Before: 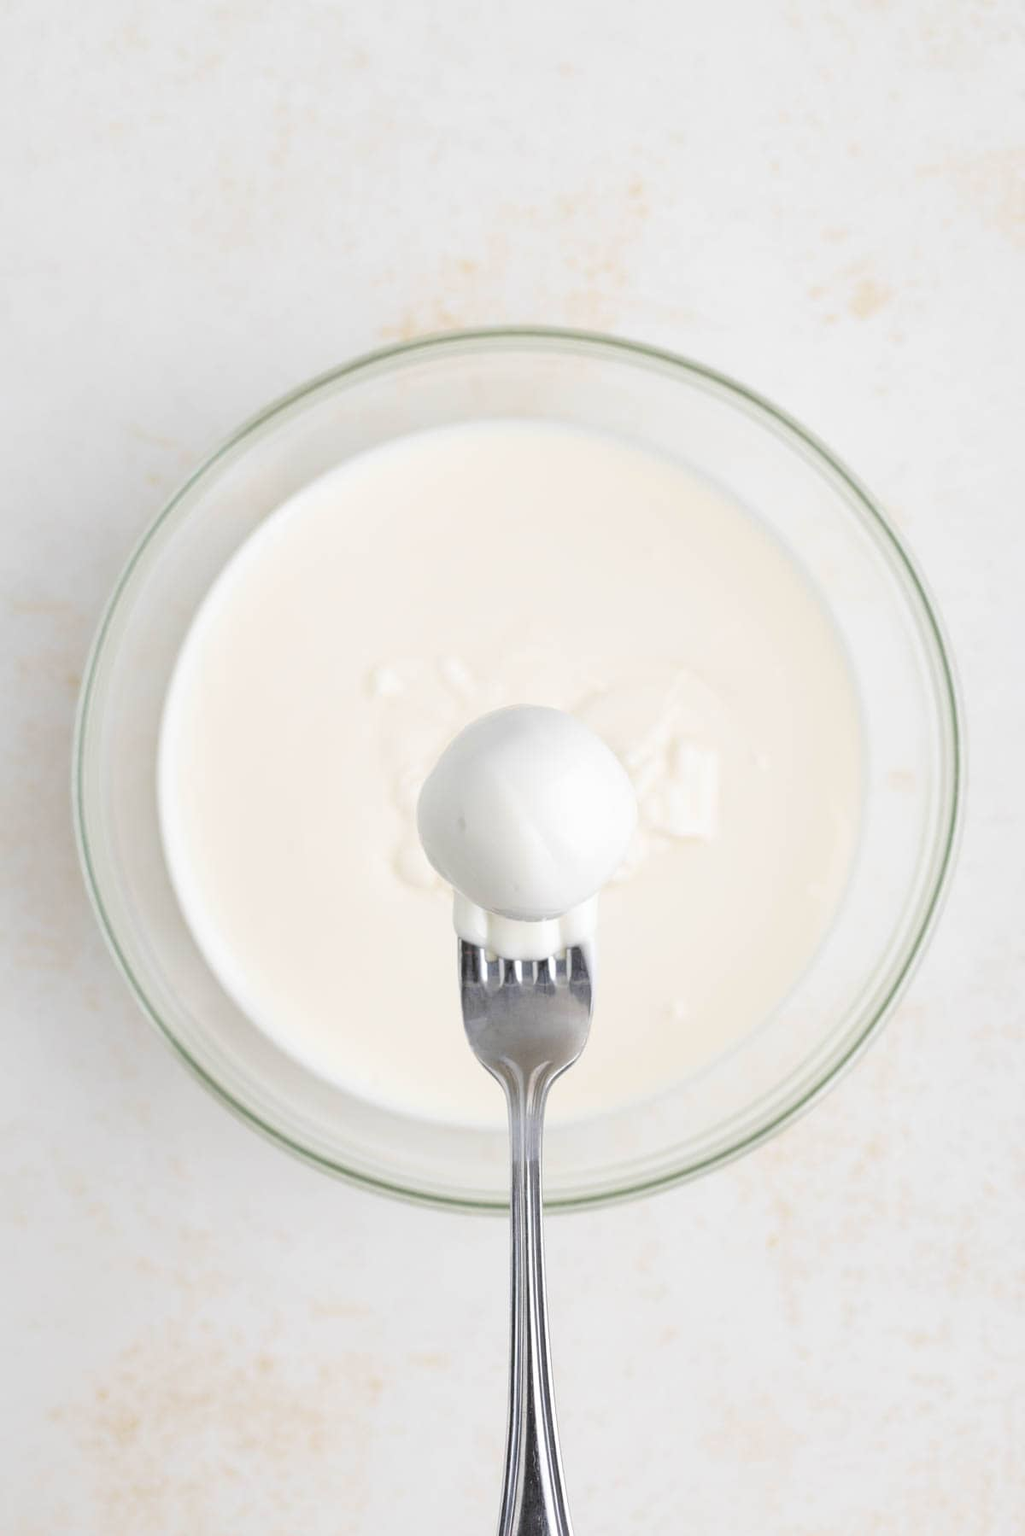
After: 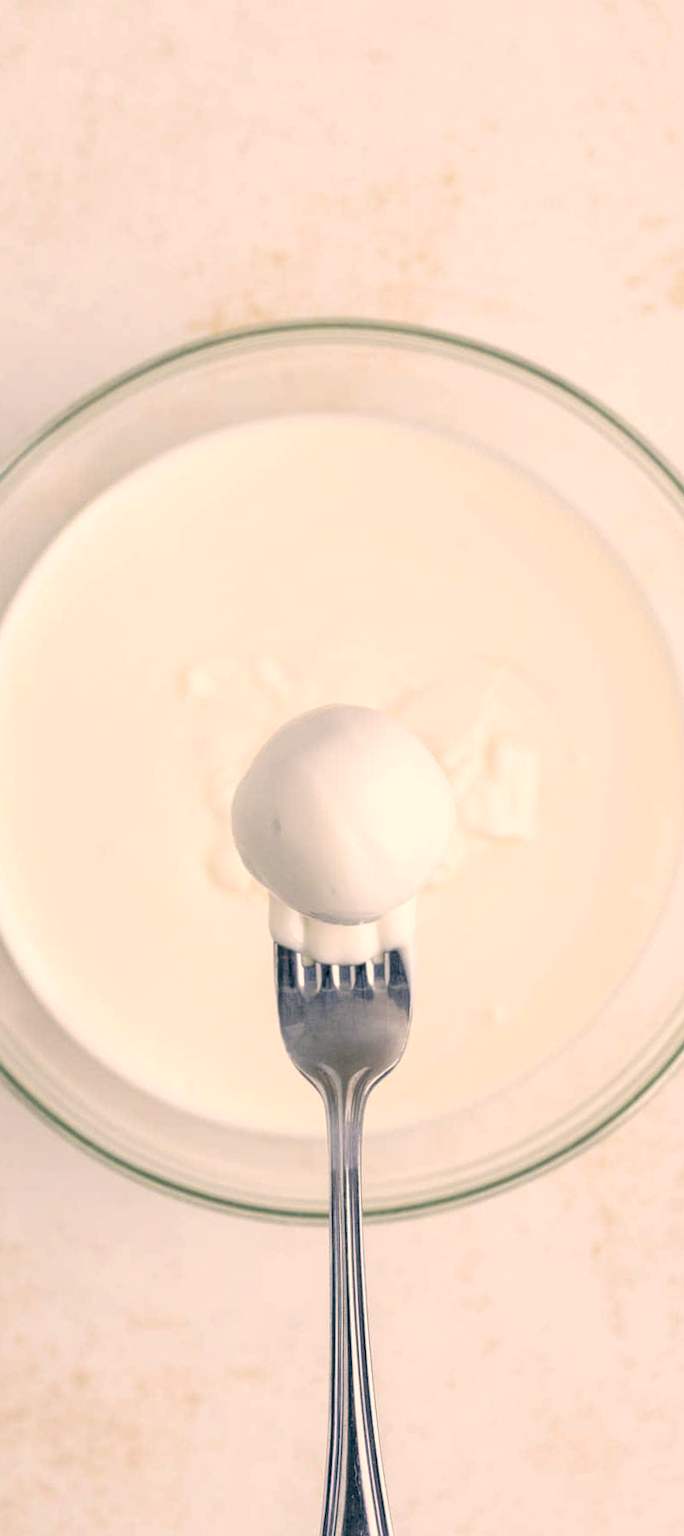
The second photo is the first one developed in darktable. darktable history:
crop and rotate: left 18.442%, right 15.508%
color correction: highlights a* 10.32, highlights b* 14.66, shadows a* -9.59, shadows b* -15.02
haze removal: compatibility mode true, adaptive false
rotate and perspective: rotation -0.45°, automatic cropping original format, crop left 0.008, crop right 0.992, crop top 0.012, crop bottom 0.988
local contrast: on, module defaults
